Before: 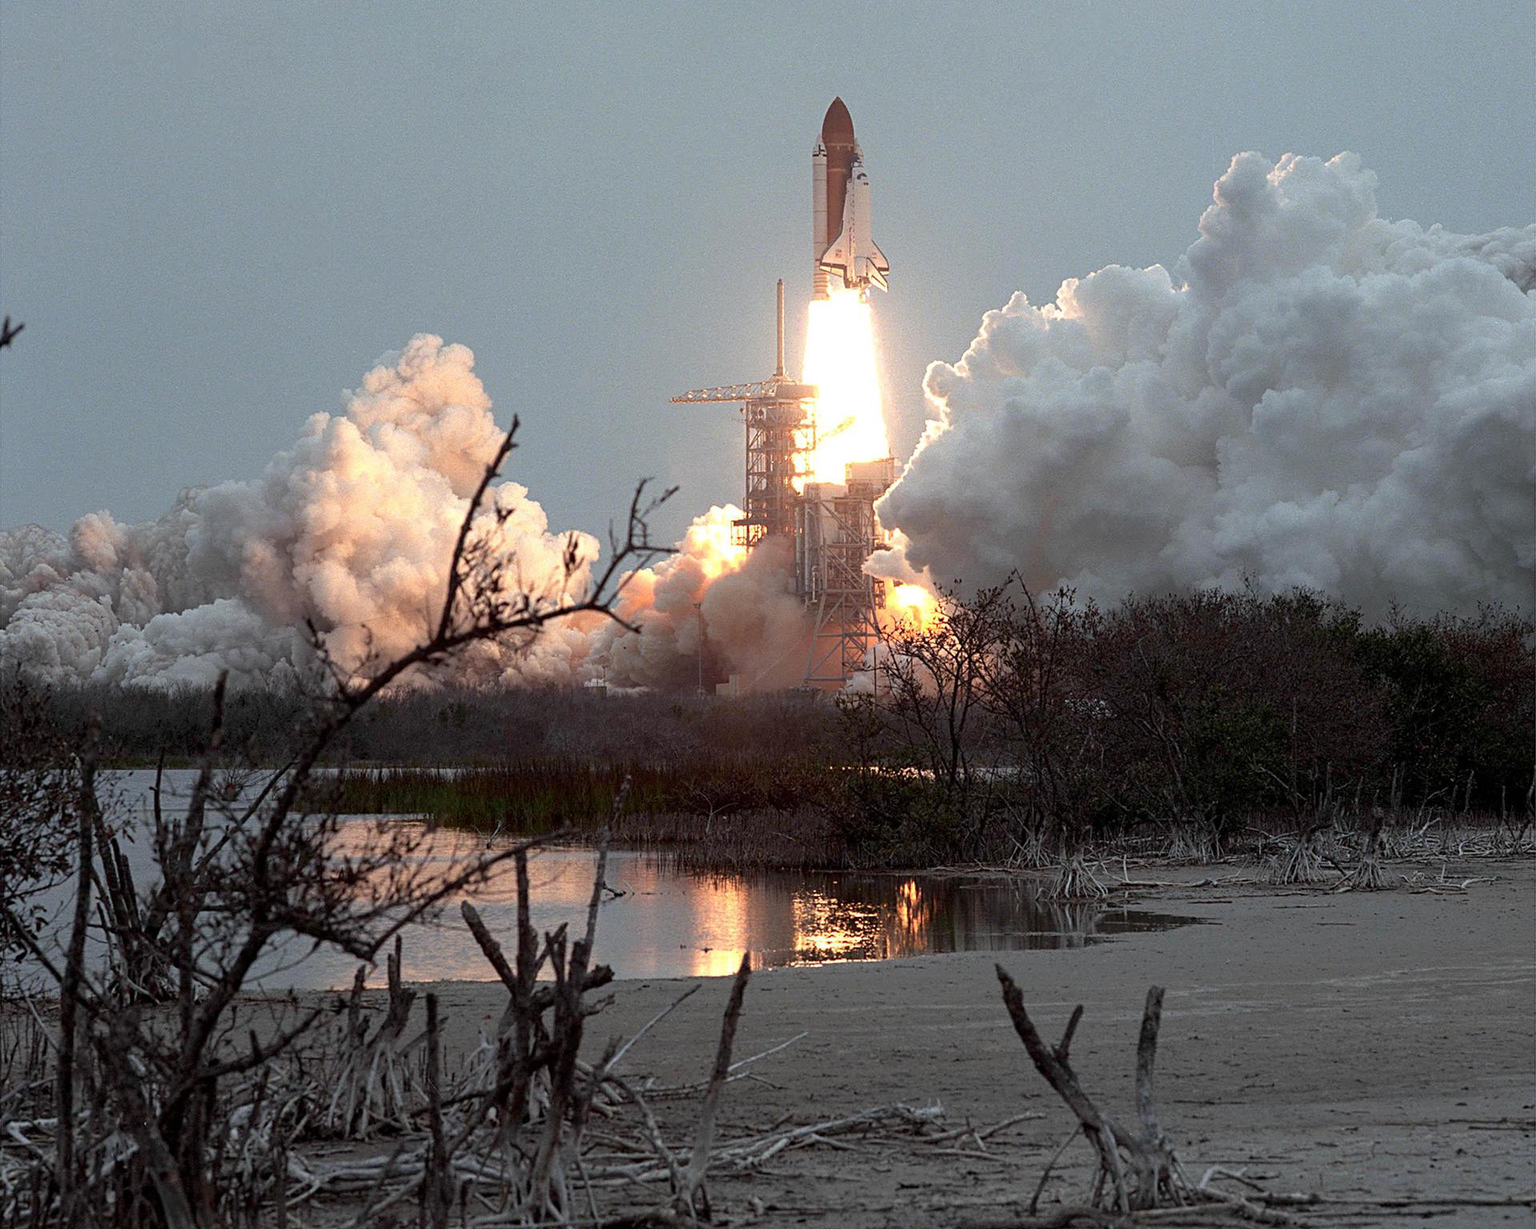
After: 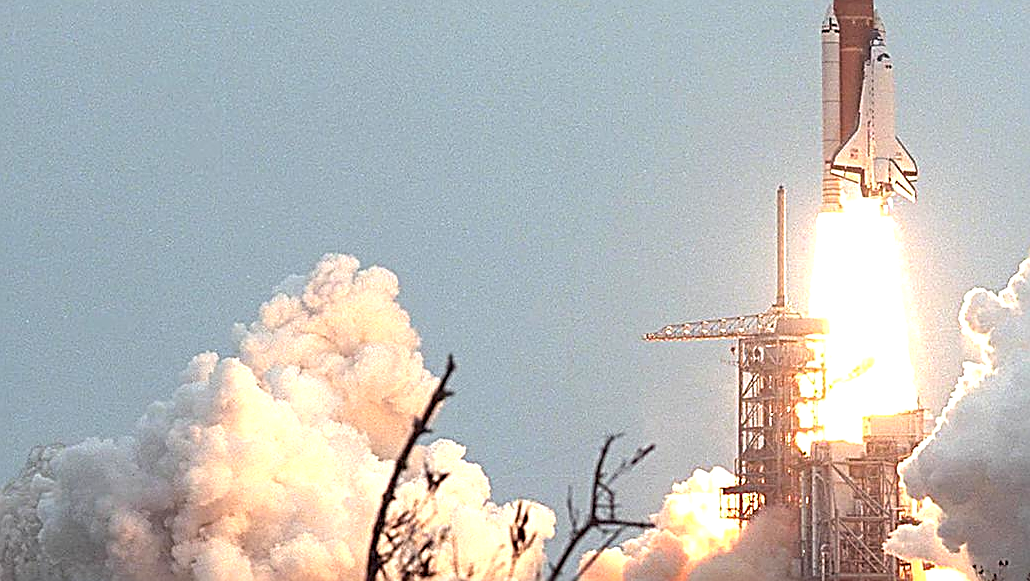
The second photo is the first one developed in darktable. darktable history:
crop: left 10.121%, top 10.631%, right 36.218%, bottom 51.526%
sharpen: amount 1
color balance: output saturation 110%
exposure: black level correction 0.001, exposure 0.5 EV, compensate exposure bias true, compensate highlight preservation false
